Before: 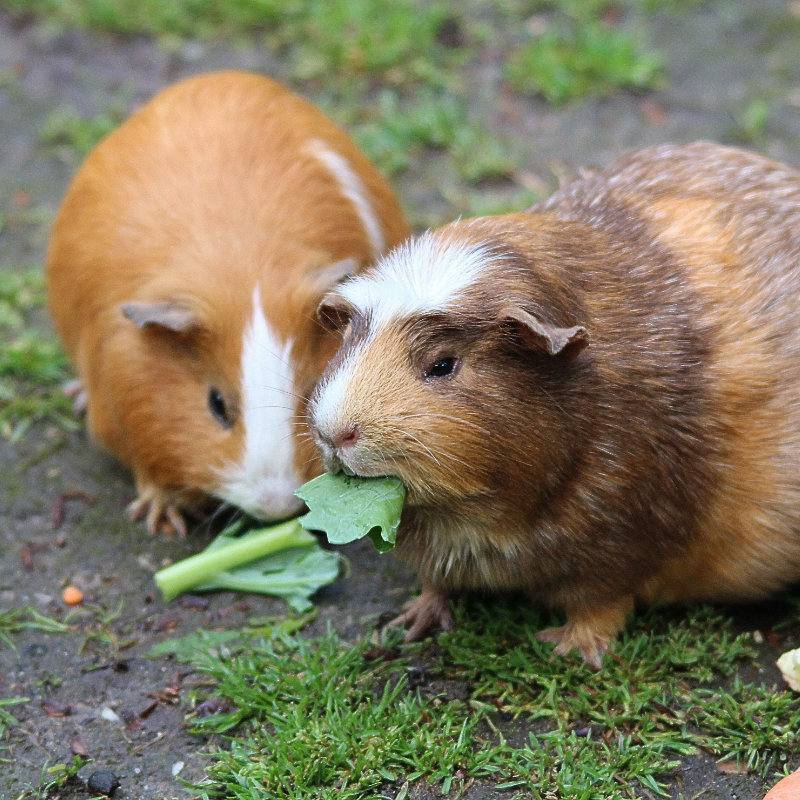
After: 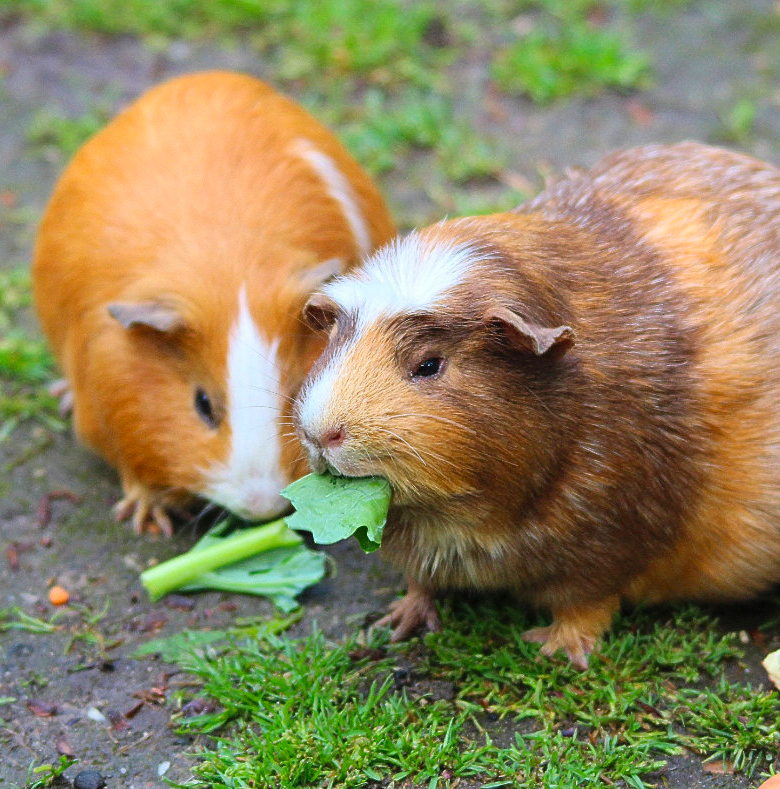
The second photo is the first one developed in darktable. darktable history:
crop and rotate: left 1.774%, right 0.633%, bottom 1.28%
contrast brightness saturation: contrast 0.07, brightness 0.08, saturation 0.18
color zones: curves: ch0 [(0, 0.613) (0.01, 0.613) (0.245, 0.448) (0.498, 0.529) (0.642, 0.665) (0.879, 0.777) (0.99, 0.613)]; ch1 [(0, 0) (0.143, 0) (0.286, 0) (0.429, 0) (0.571, 0) (0.714, 0) (0.857, 0)], mix -121.96%
